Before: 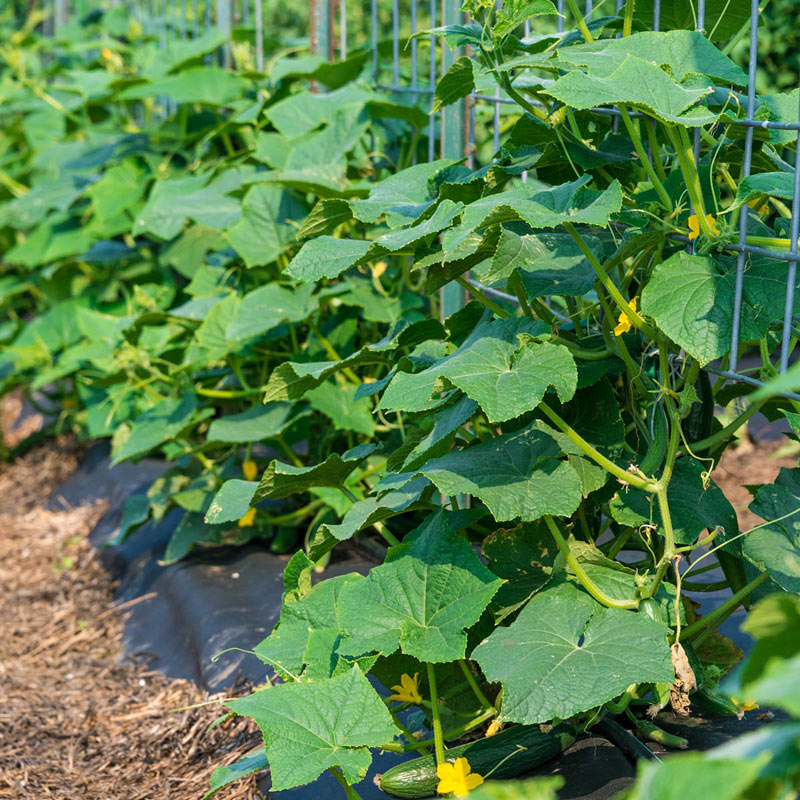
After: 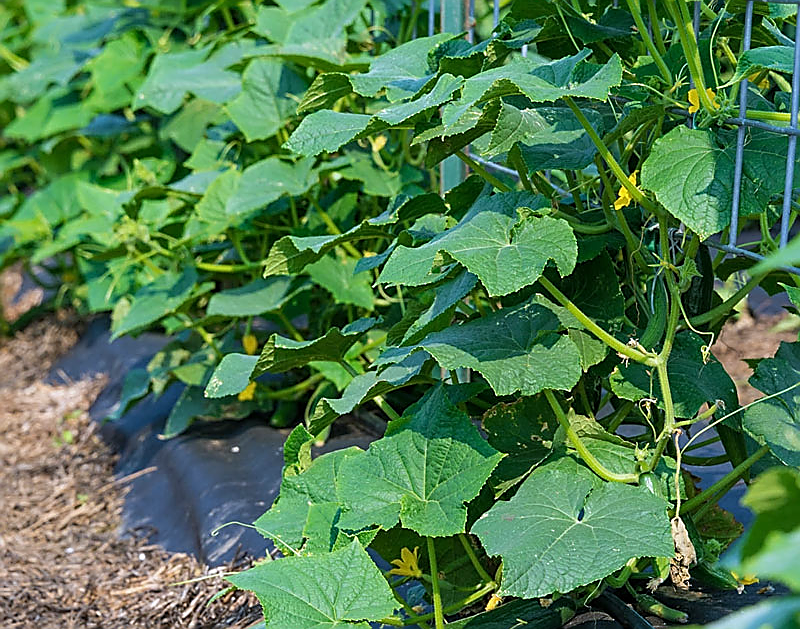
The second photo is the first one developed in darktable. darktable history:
crop and rotate: top 15.774%, bottom 5.506%
sharpen: radius 1.4, amount 1.25, threshold 0.7
white balance: red 0.931, blue 1.11
